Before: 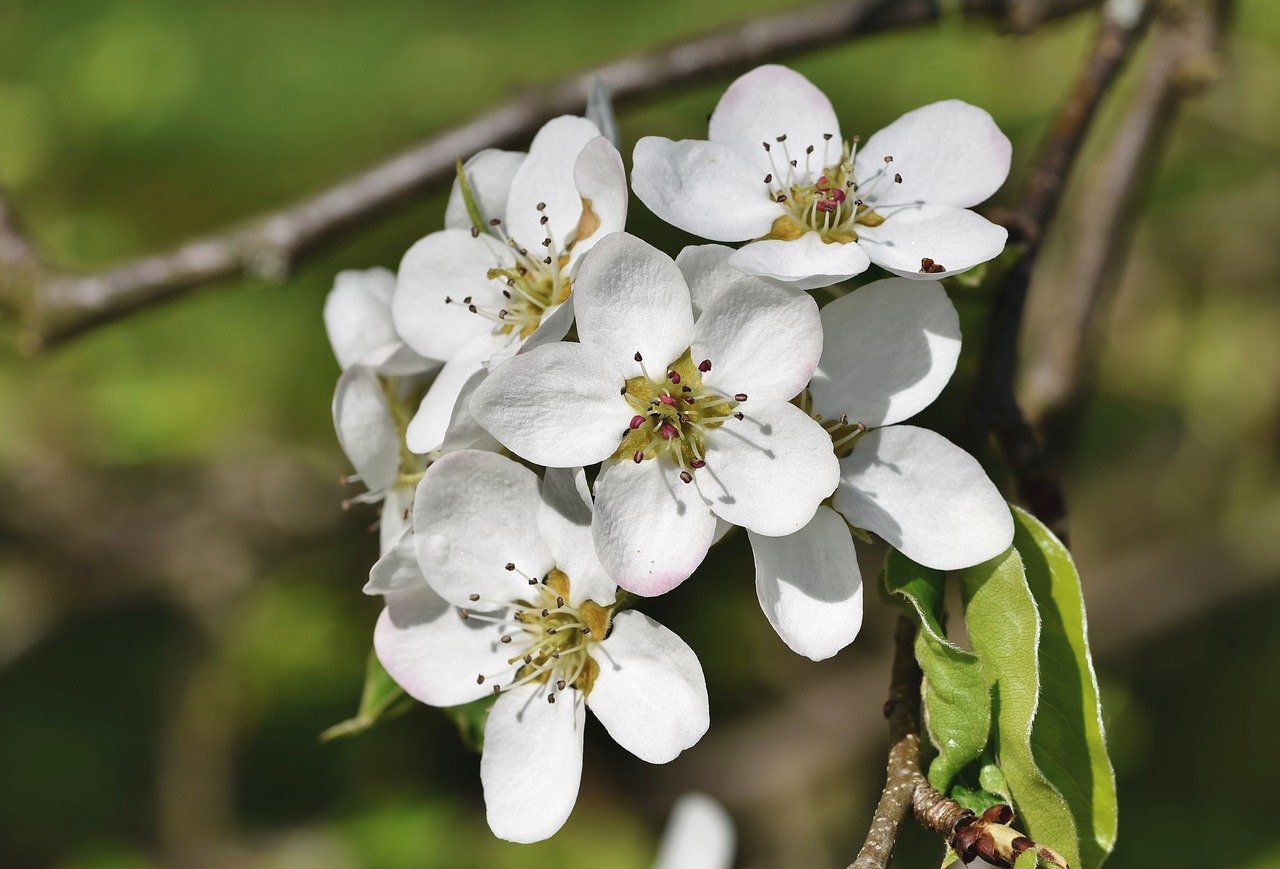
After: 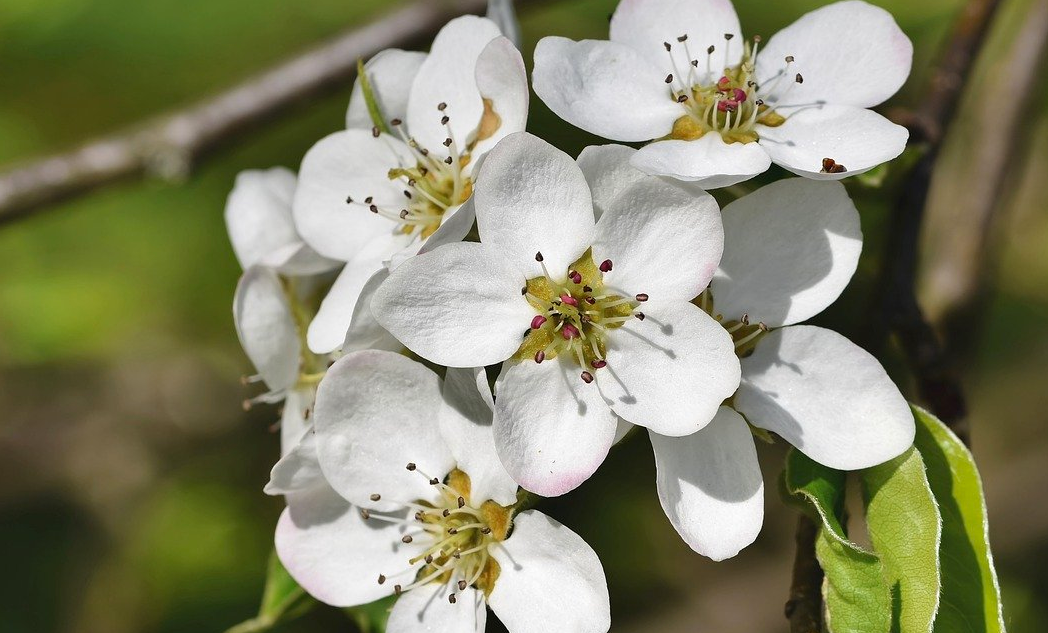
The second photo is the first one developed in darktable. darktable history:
contrast brightness saturation: saturation 0.101
exposure: compensate highlight preservation false
crop: left 7.785%, top 11.588%, right 10.294%, bottom 15.463%
